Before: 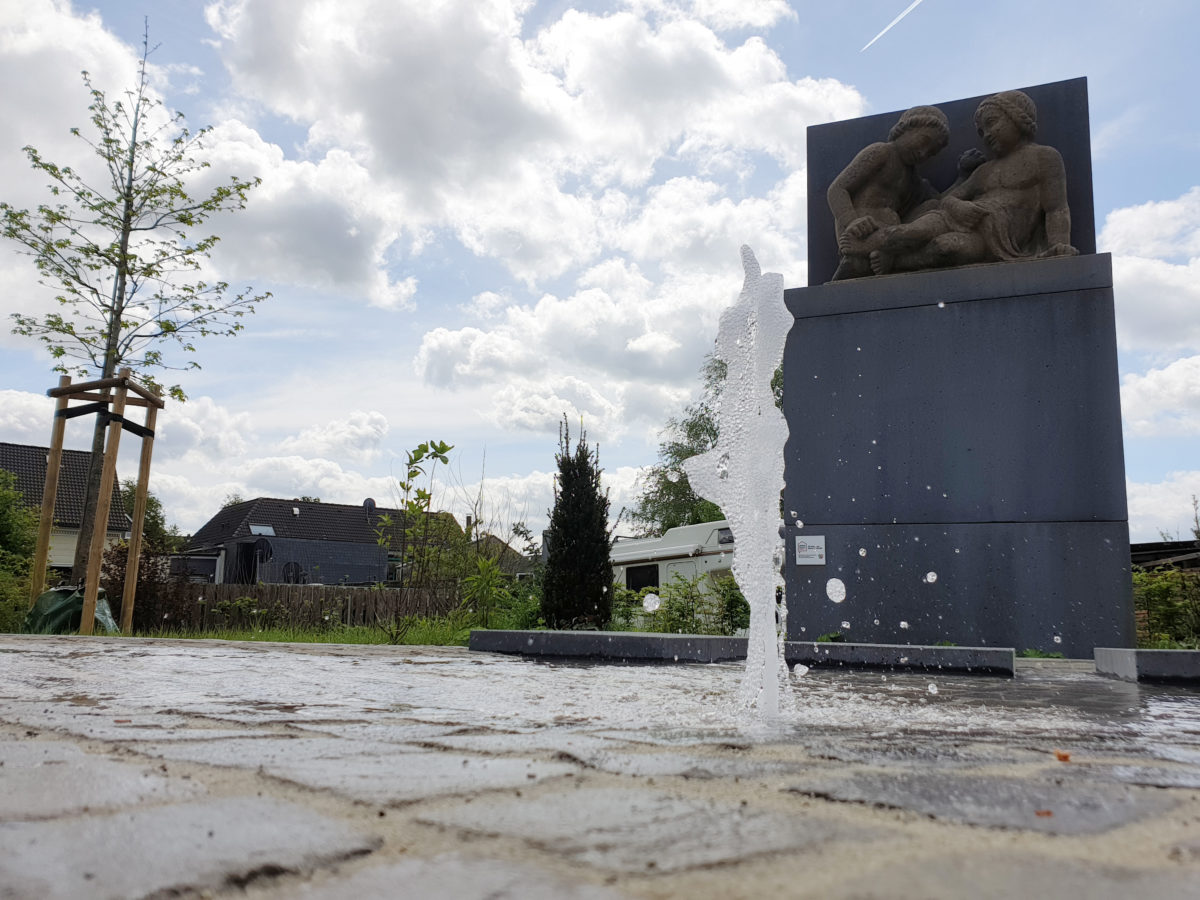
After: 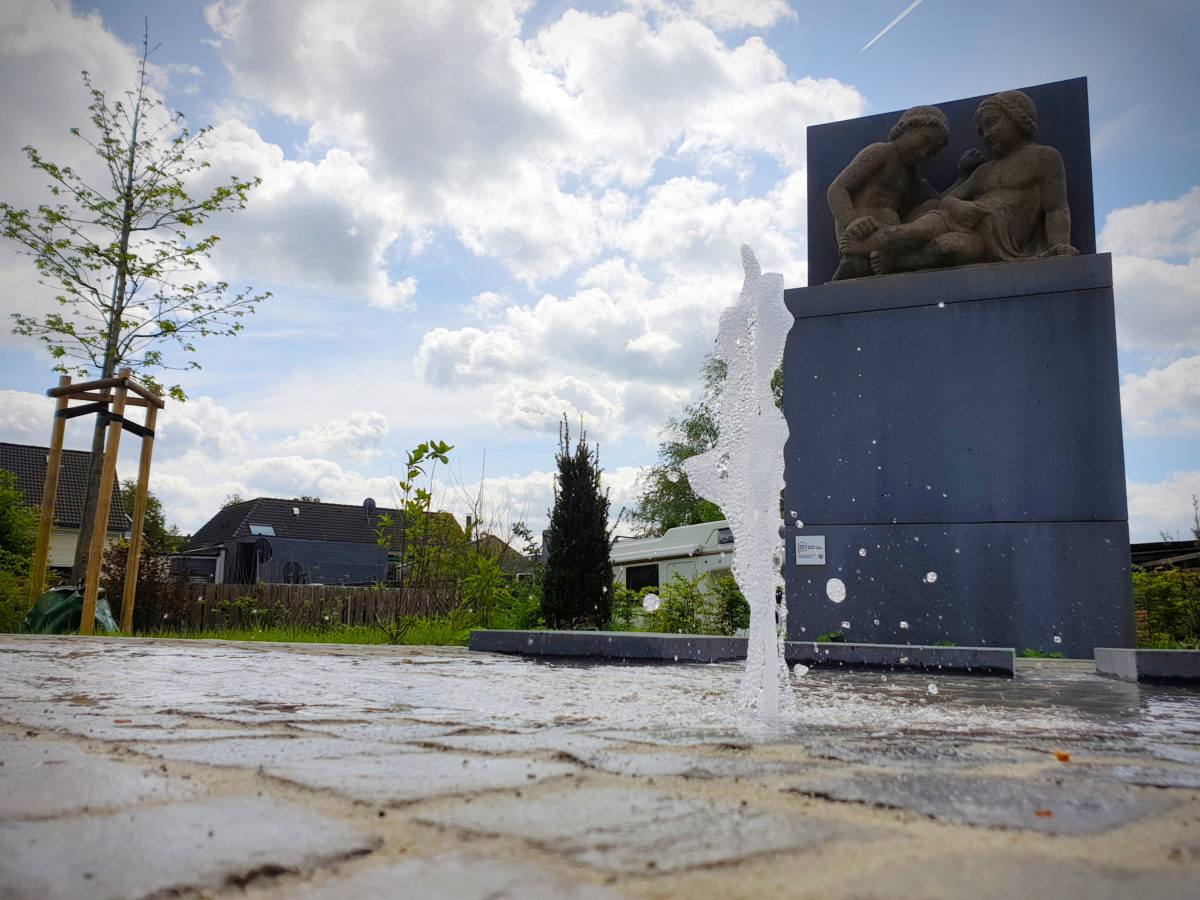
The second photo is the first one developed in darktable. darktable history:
color balance rgb: linear chroma grading › global chroma 15%, perceptual saturation grading › global saturation 30%
vignetting: brightness -0.629, saturation -0.007, center (-0.028, 0.239)
